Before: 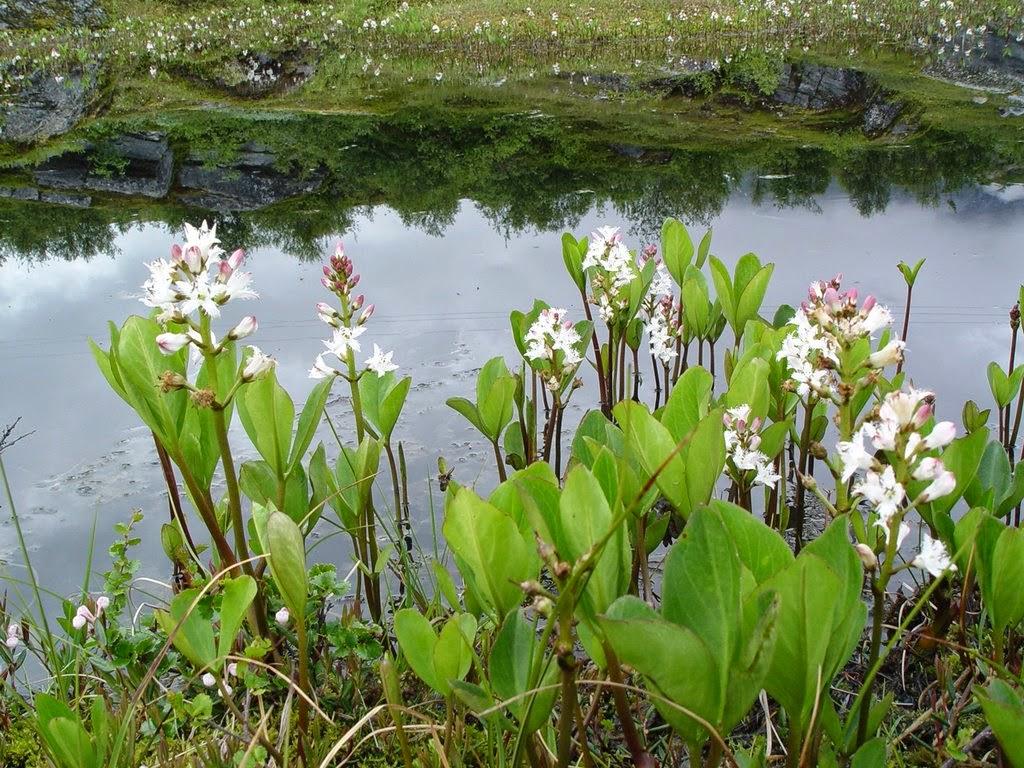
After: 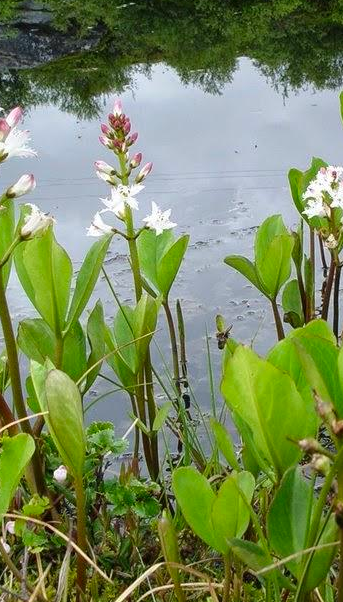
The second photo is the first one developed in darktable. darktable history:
crop and rotate: left 21.77%, top 18.528%, right 44.676%, bottom 2.997%
contrast brightness saturation: saturation 0.13
